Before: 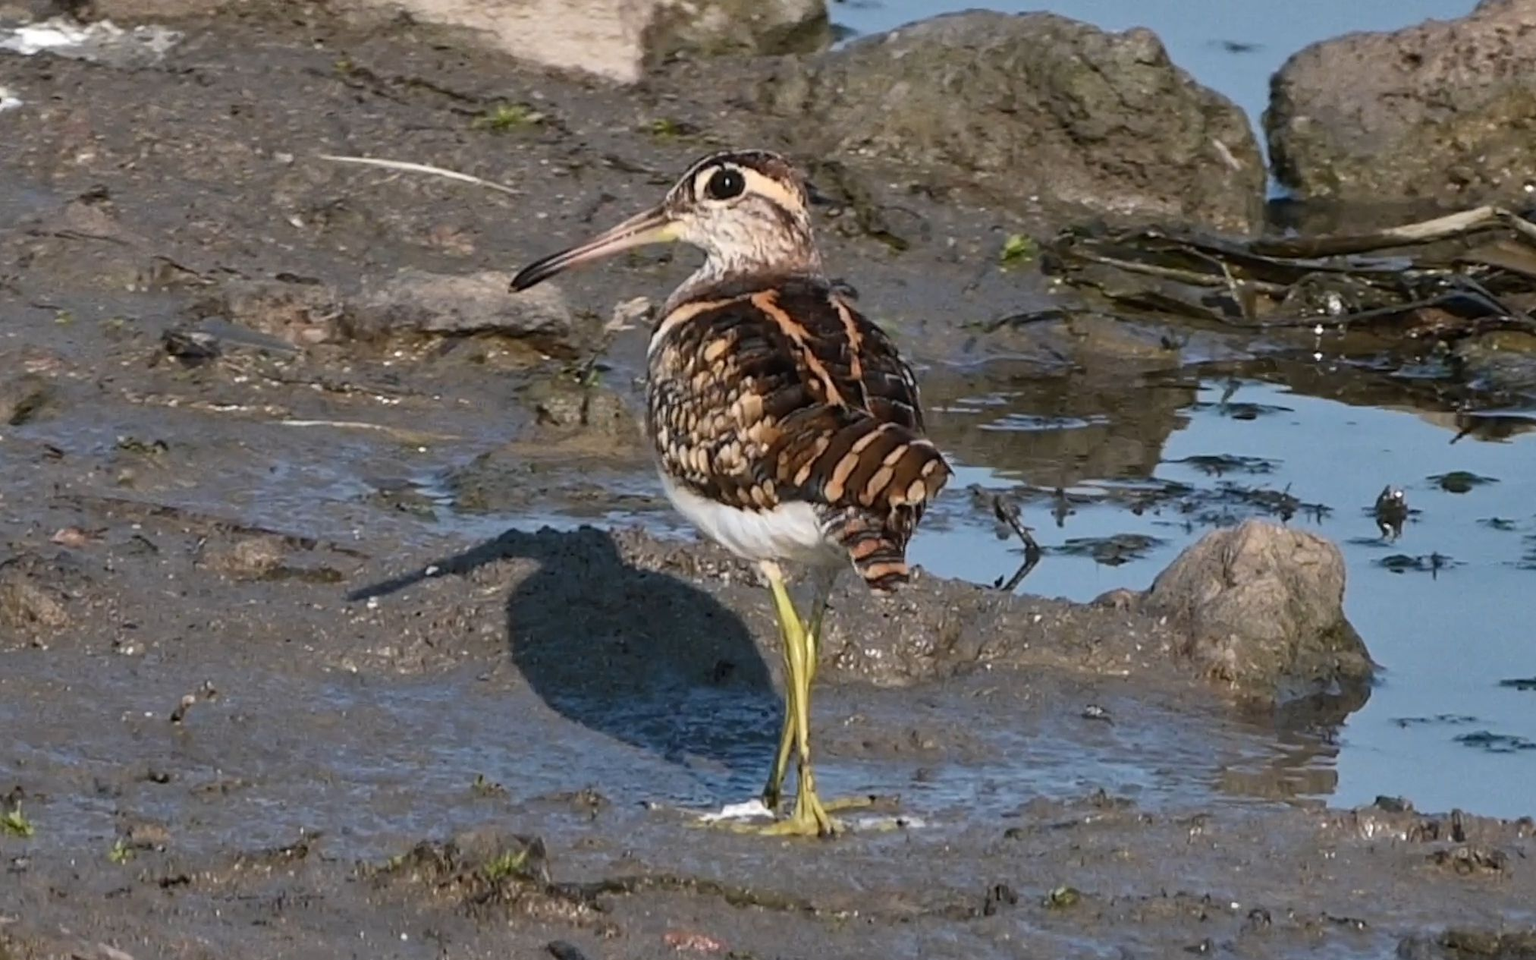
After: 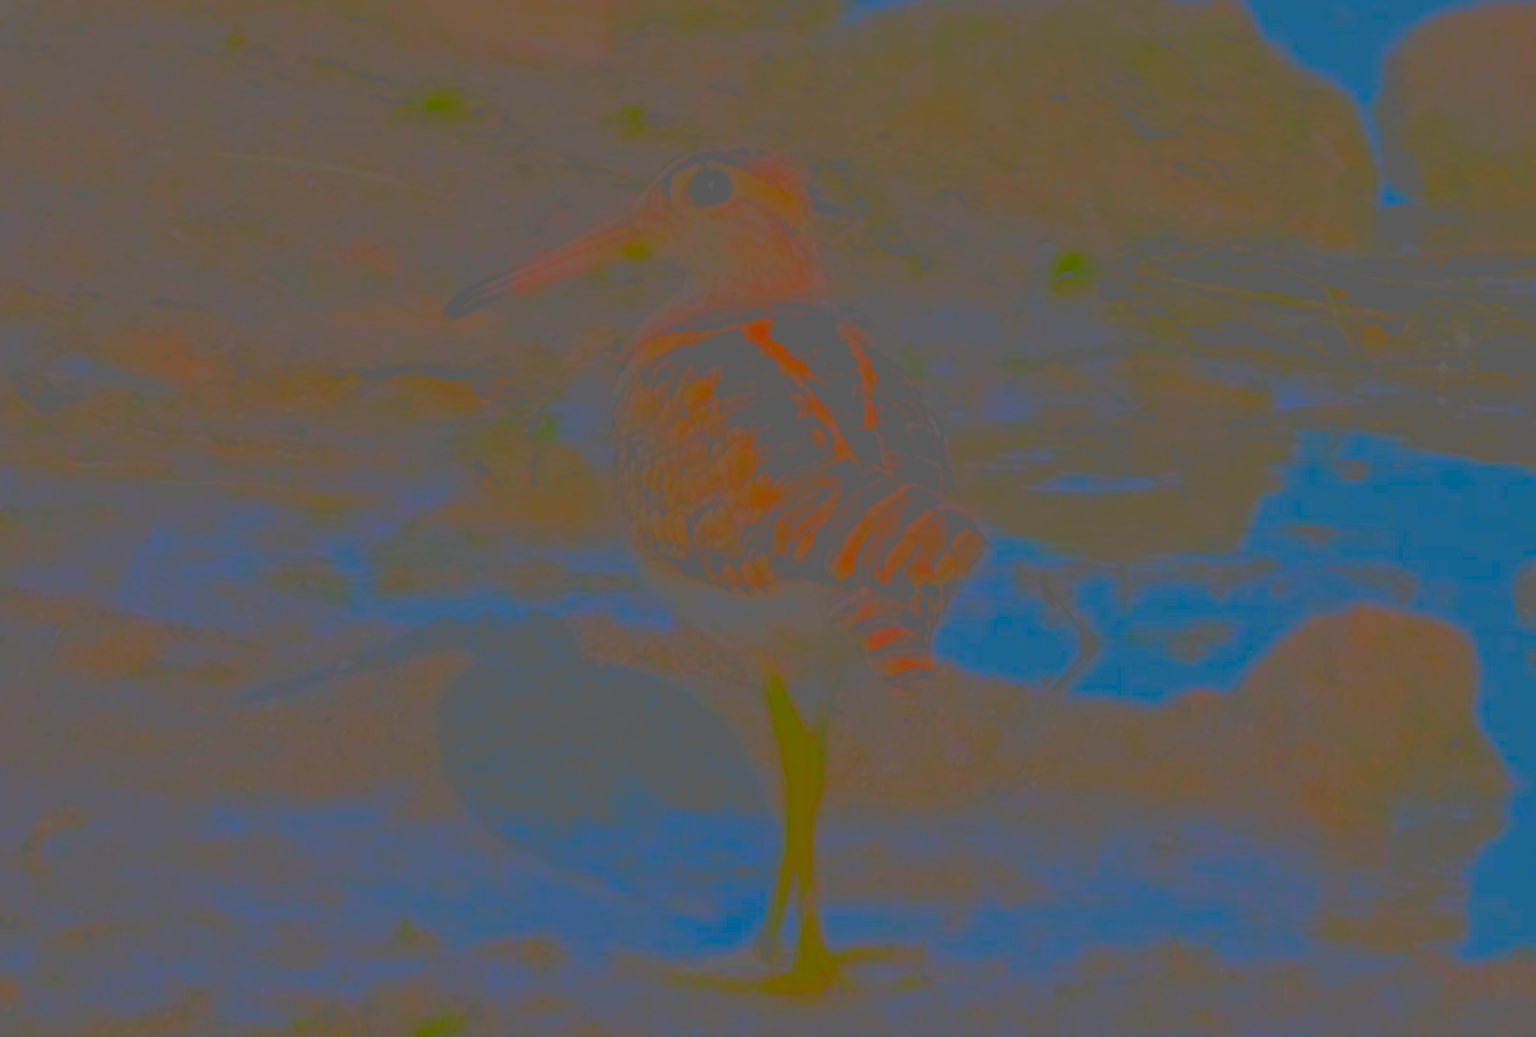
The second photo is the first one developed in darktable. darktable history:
local contrast: mode bilateral grid, contrast 20, coarseness 50, detail 150%, midtone range 0.2
filmic rgb: black relative exposure -3.96 EV, white relative exposure 3.12 EV, hardness 2.87, color science v6 (2022)
crop: left 9.977%, top 3.467%, right 9.188%, bottom 9.136%
contrast brightness saturation: contrast -0.978, brightness -0.167, saturation 0.756
